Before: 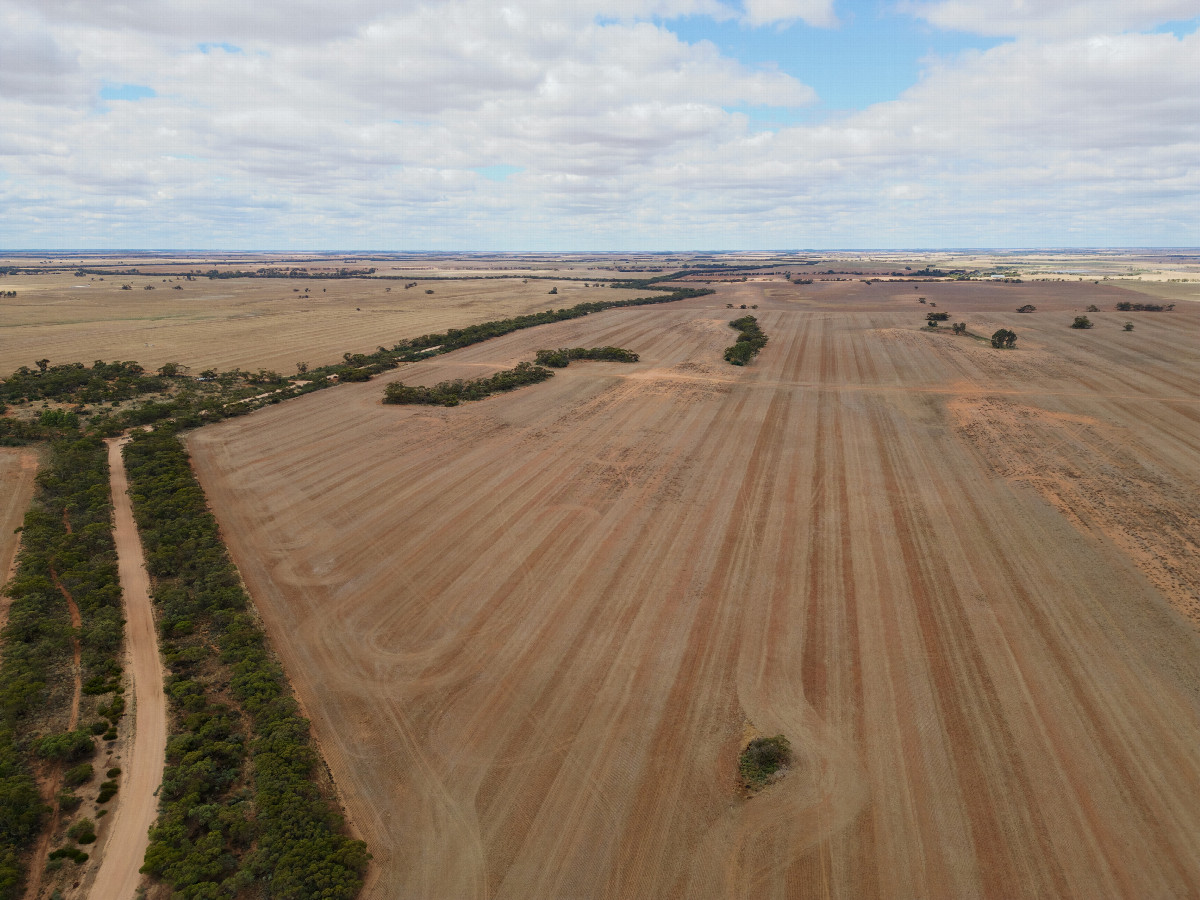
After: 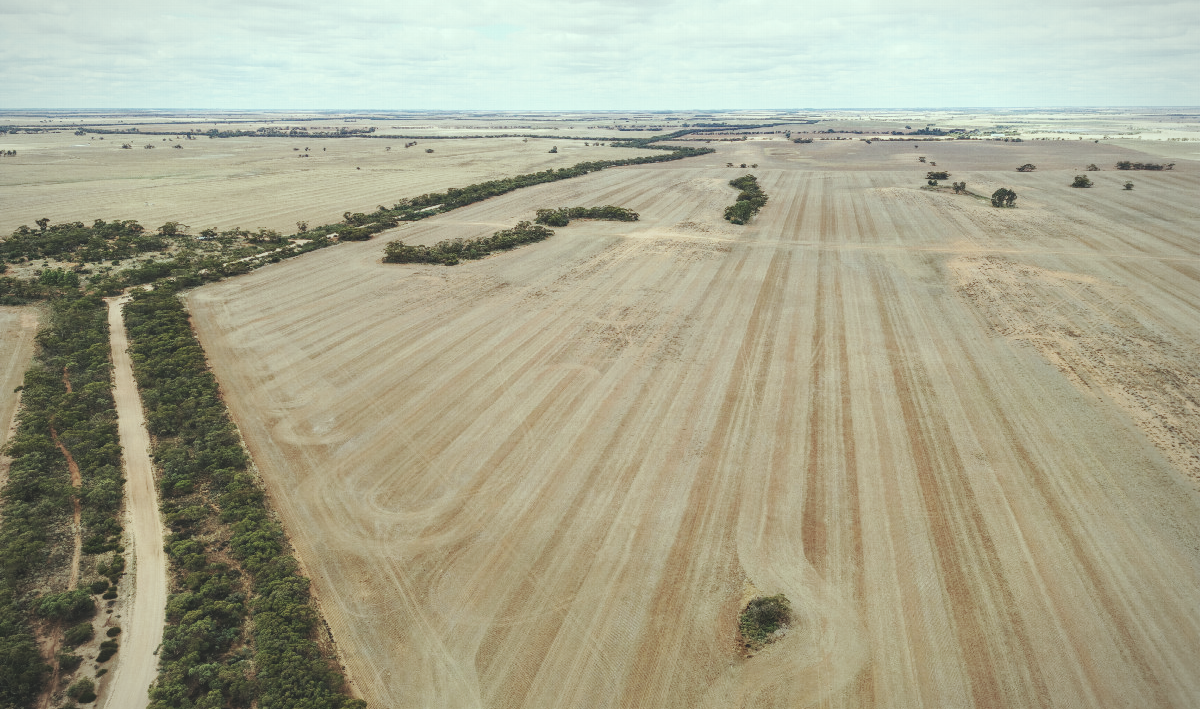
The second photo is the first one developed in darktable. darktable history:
base curve: curves: ch0 [(0, 0.007) (0.028, 0.063) (0.121, 0.311) (0.46, 0.743) (0.859, 0.957) (1, 1)], preserve colors none
crop and rotate: top 15.757%, bottom 5.381%
exposure: black level correction -0.013, exposure -0.186 EV, compensate exposure bias true, compensate highlight preservation false
contrast brightness saturation: contrast 0.059, brightness -0.008, saturation -0.249
color correction: highlights a* -8.5, highlights b* 3.23
vignetting: fall-off start 84.82%, fall-off radius 79.93%, width/height ratio 1.227
local contrast: on, module defaults
